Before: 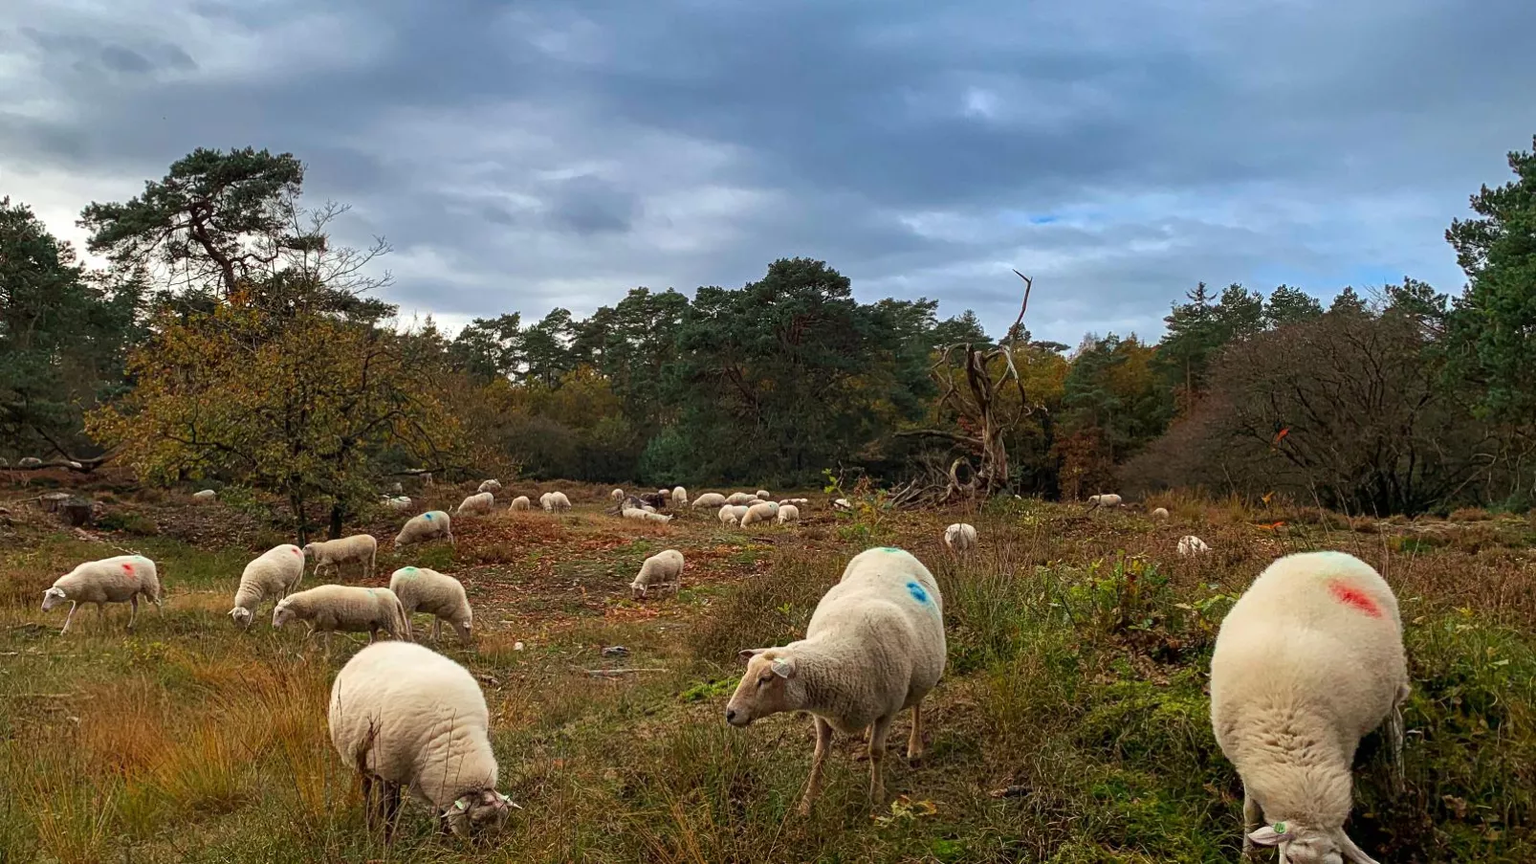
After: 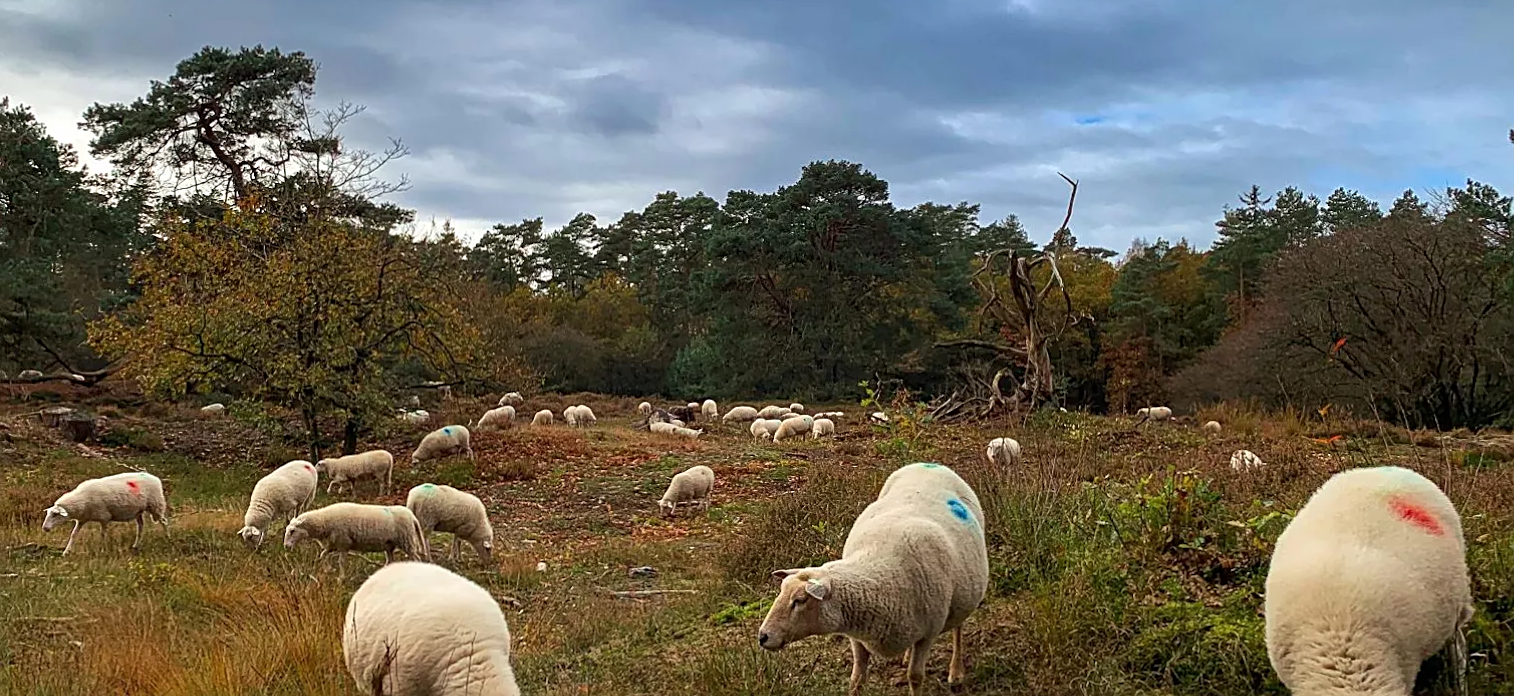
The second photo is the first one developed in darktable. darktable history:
crop and rotate: angle 0.08°, top 11.988%, right 5.484%, bottom 10.643%
sharpen: on, module defaults
